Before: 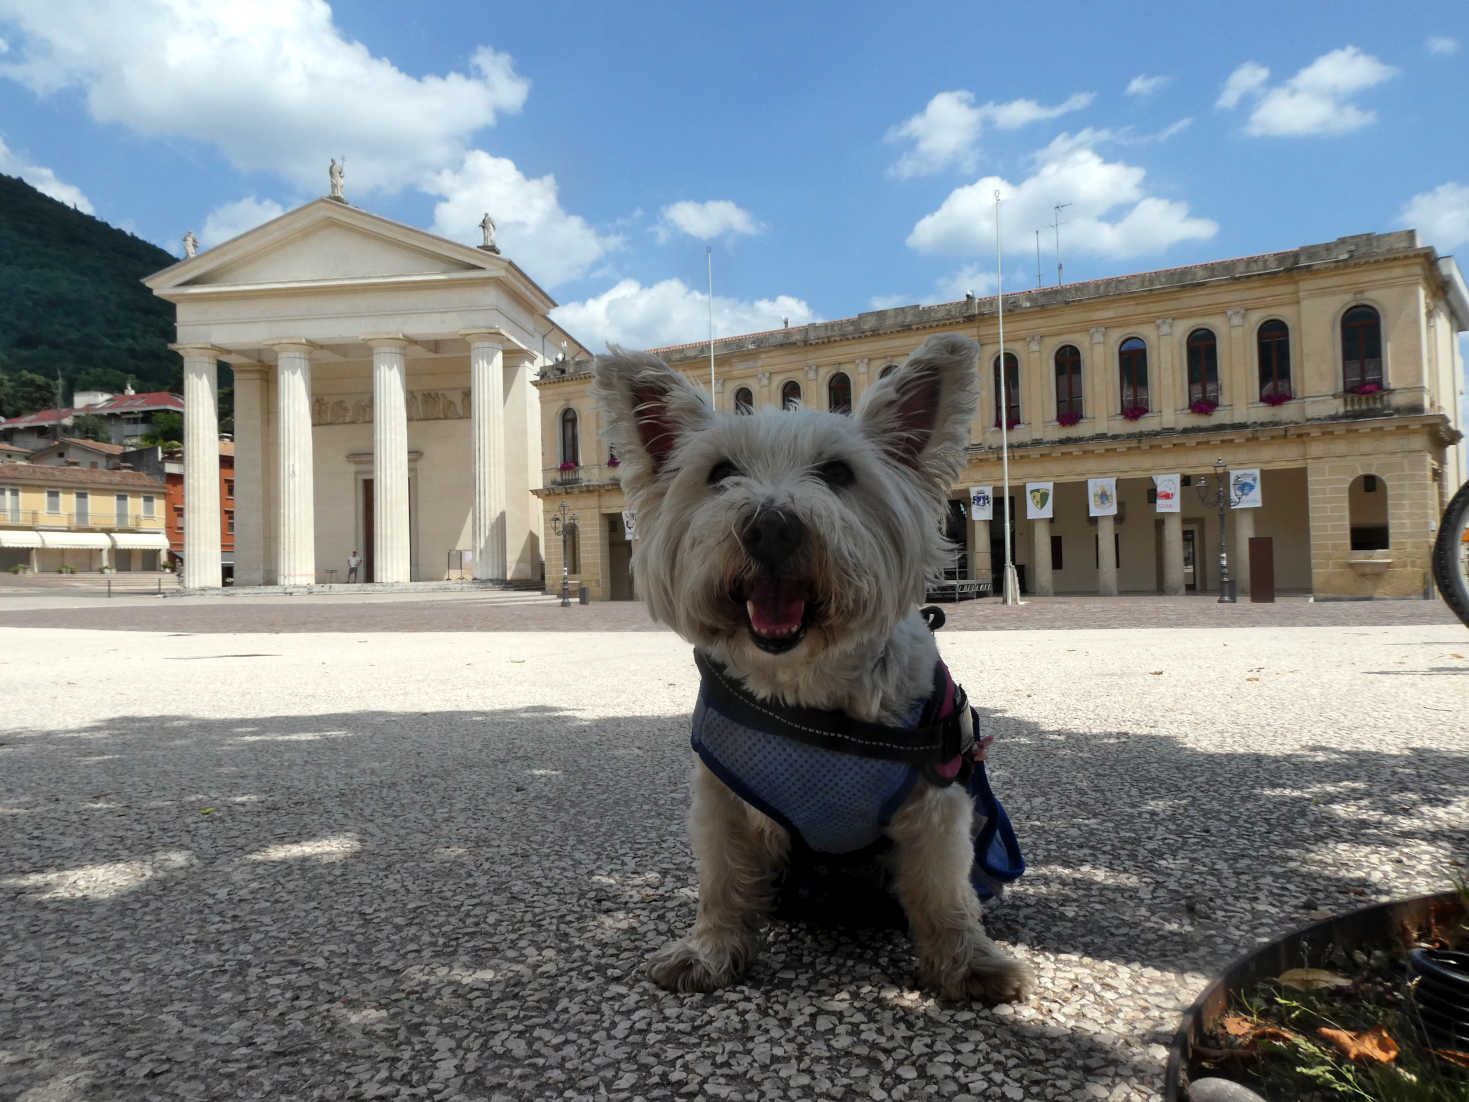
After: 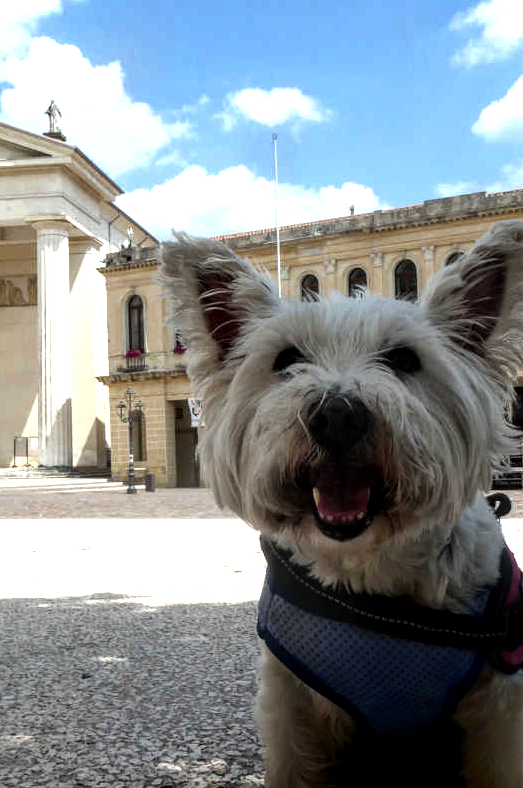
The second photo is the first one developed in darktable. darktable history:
crop and rotate: left 29.569%, top 10.321%, right 34.785%, bottom 18.116%
tone equalizer: -8 EV -0.738 EV, -7 EV -0.736 EV, -6 EV -0.593 EV, -5 EV -0.394 EV, -3 EV 0.365 EV, -2 EV 0.6 EV, -1 EV 0.698 EV, +0 EV 0.777 EV
shadows and highlights: shadows -88.95, highlights -35.51, soften with gaussian
local contrast: detail 130%
